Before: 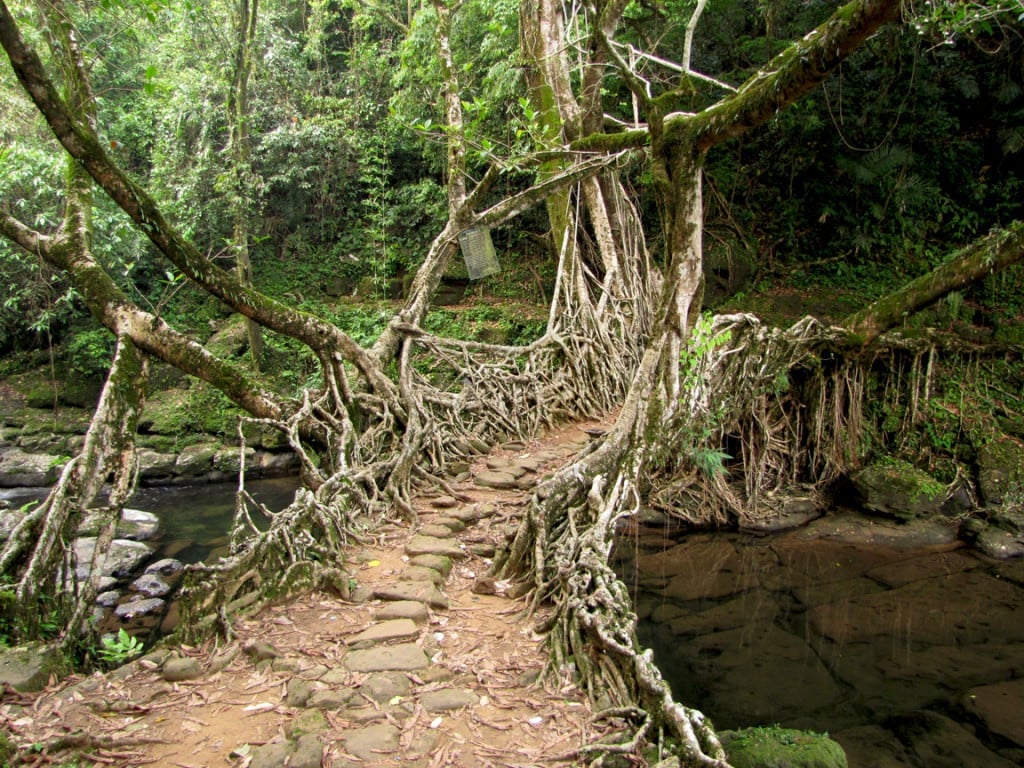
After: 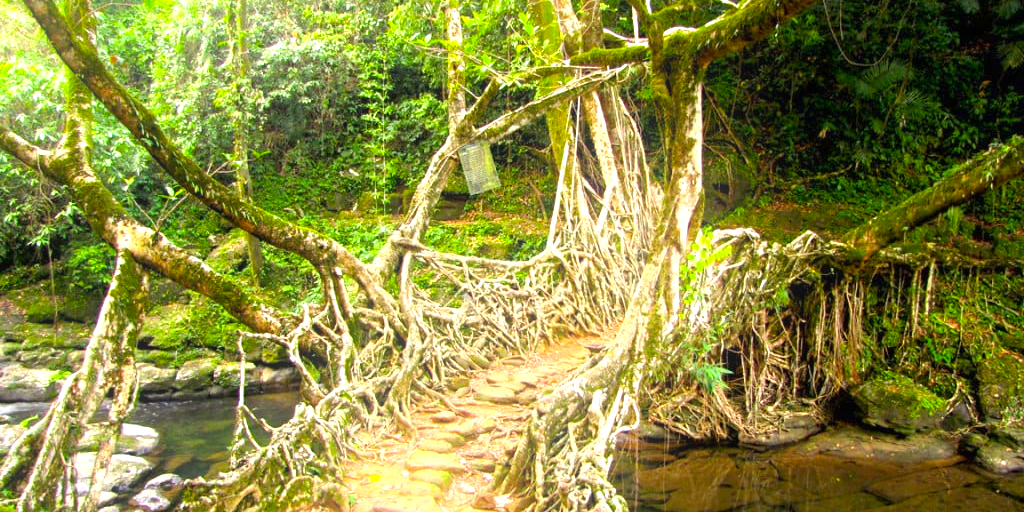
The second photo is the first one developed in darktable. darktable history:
color balance rgb: linear chroma grading › global chroma 15%, perceptual saturation grading › global saturation 30%
crop: top 11.166%, bottom 22.168%
exposure: black level correction 0, exposure 1.2 EV, compensate exposure bias true, compensate highlight preservation false
bloom: size 9%, threshold 100%, strength 7%
